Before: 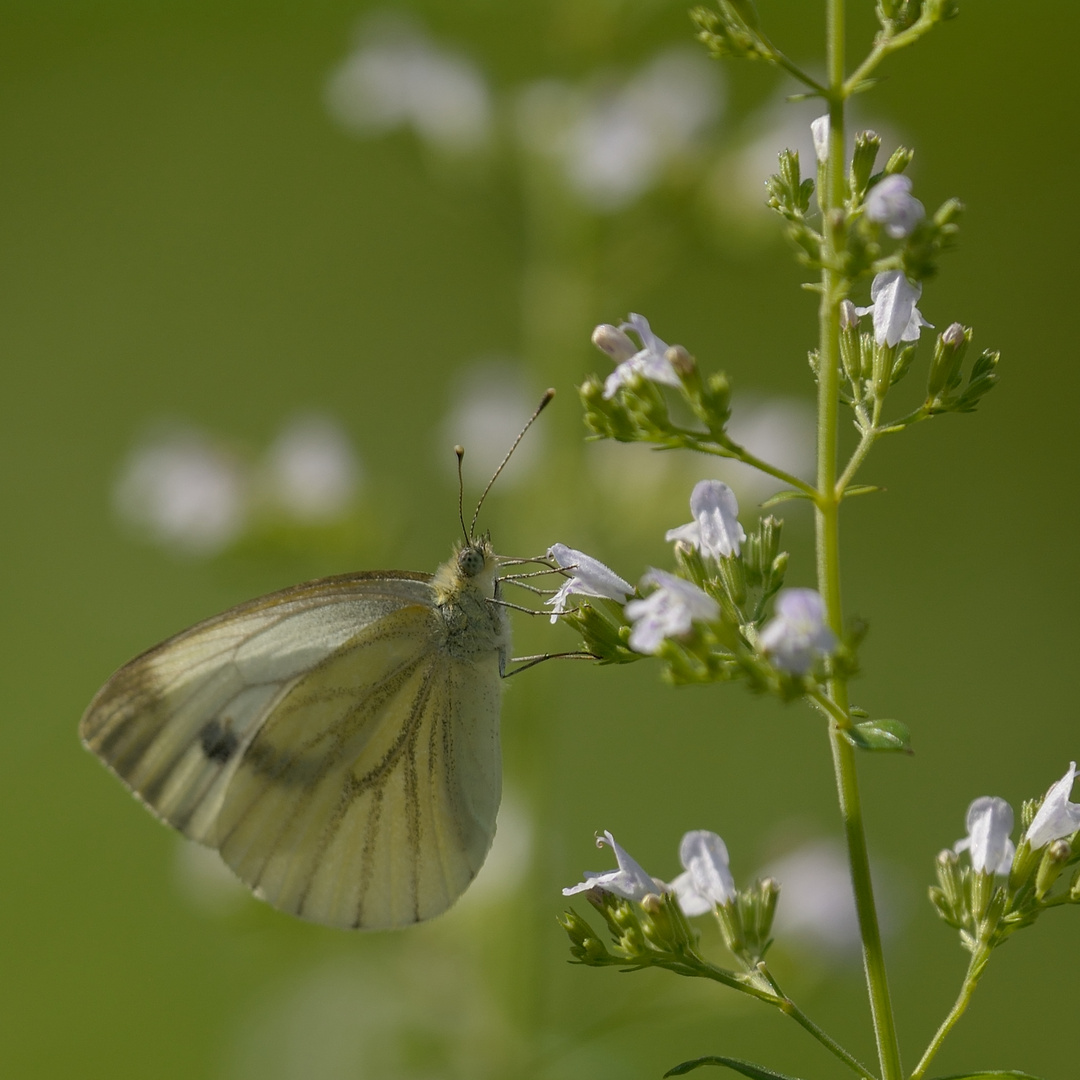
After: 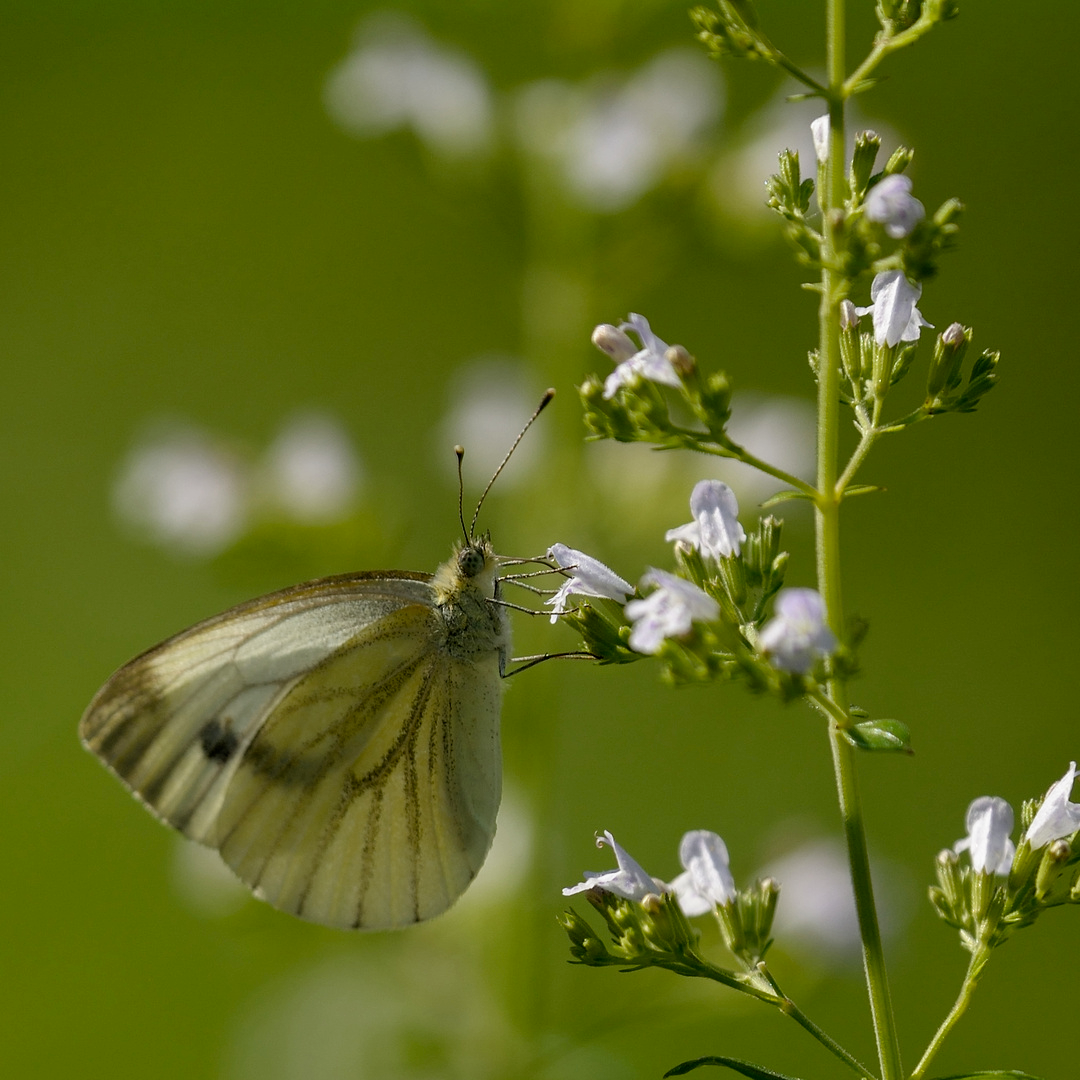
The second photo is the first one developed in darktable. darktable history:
shadows and highlights: shadows 30.63, highlights -63.22, shadows color adjustment 98%, highlights color adjustment 58.61%, soften with gaussian
filmic rgb: black relative exposure -8.7 EV, white relative exposure 2.7 EV, threshold 3 EV, target black luminance 0%, hardness 6.25, latitude 75%, contrast 1.325, highlights saturation mix -5%, preserve chrominance no, color science v5 (2021), iterations of high-quality reconstruction 0, enable highlight reconstruction true
color balance rgb: on, module defaults
